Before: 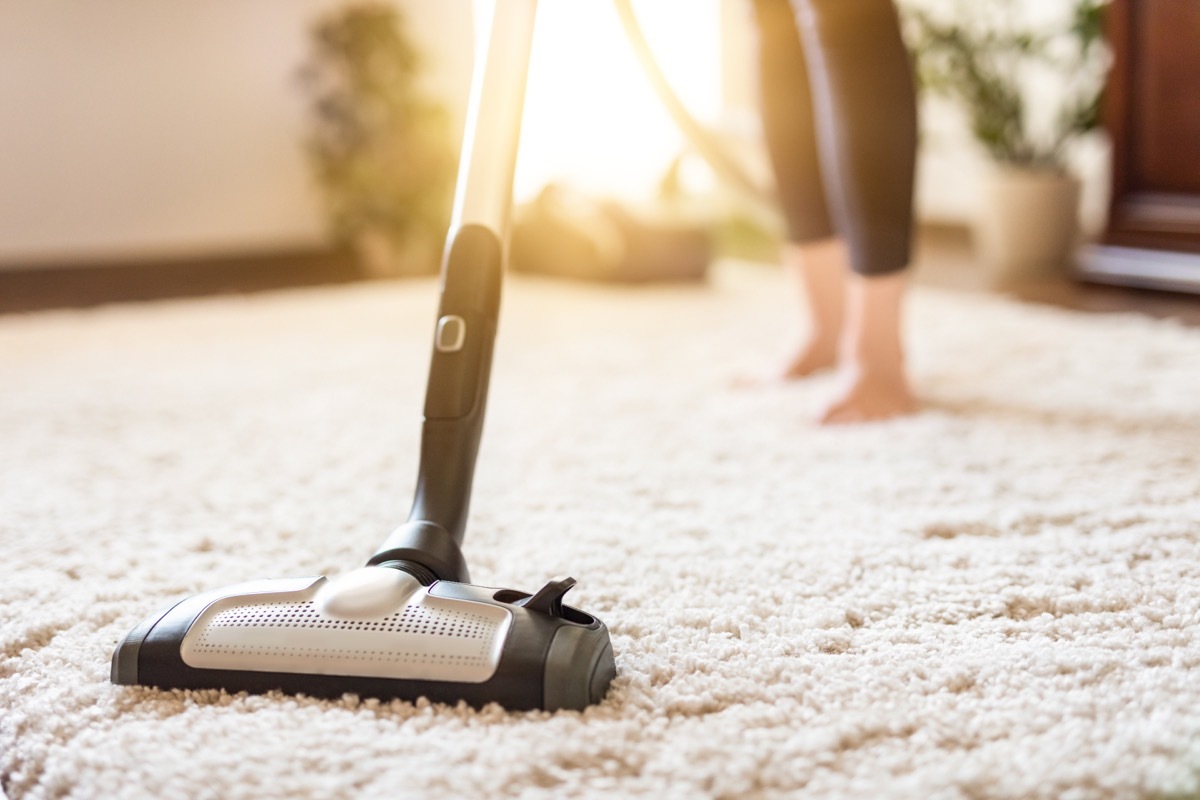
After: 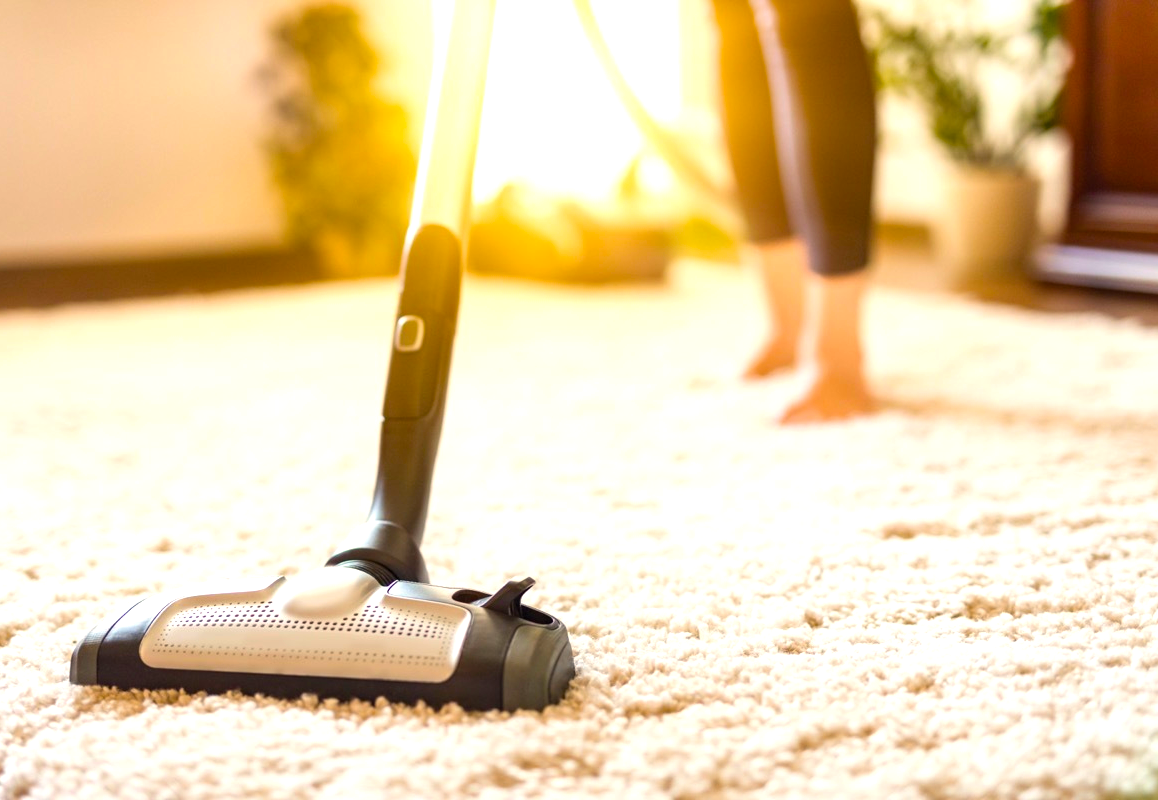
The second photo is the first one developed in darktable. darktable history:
color balance rgb: highlights gain › chroma 2.171%, highlights gain › hue 75.22°, linear chroma grading › global chroma 15.371%, perceptual saturation grading › global saturation 25.487%, perceptual brilliance grading › global brilliance 10.802%, global vibrance 20%
crop and rotate: left 3.422%
